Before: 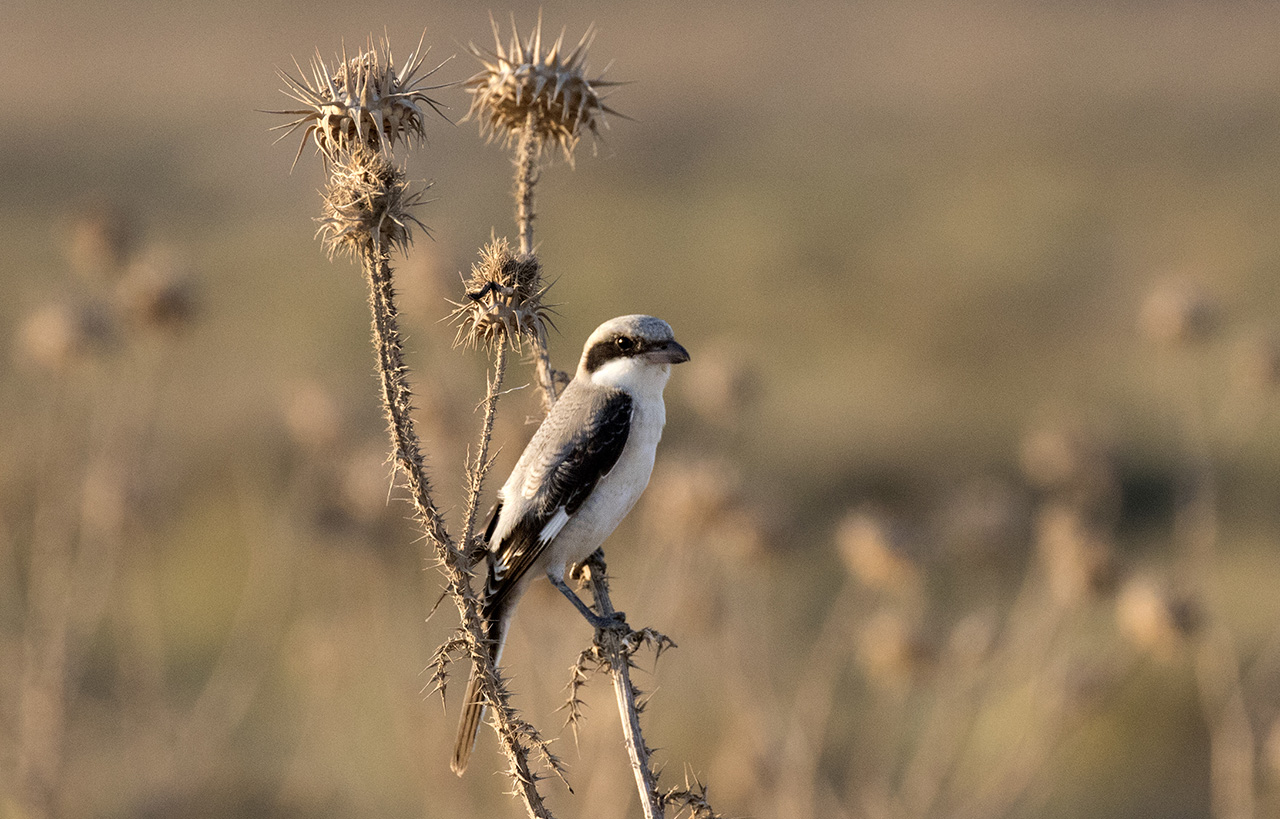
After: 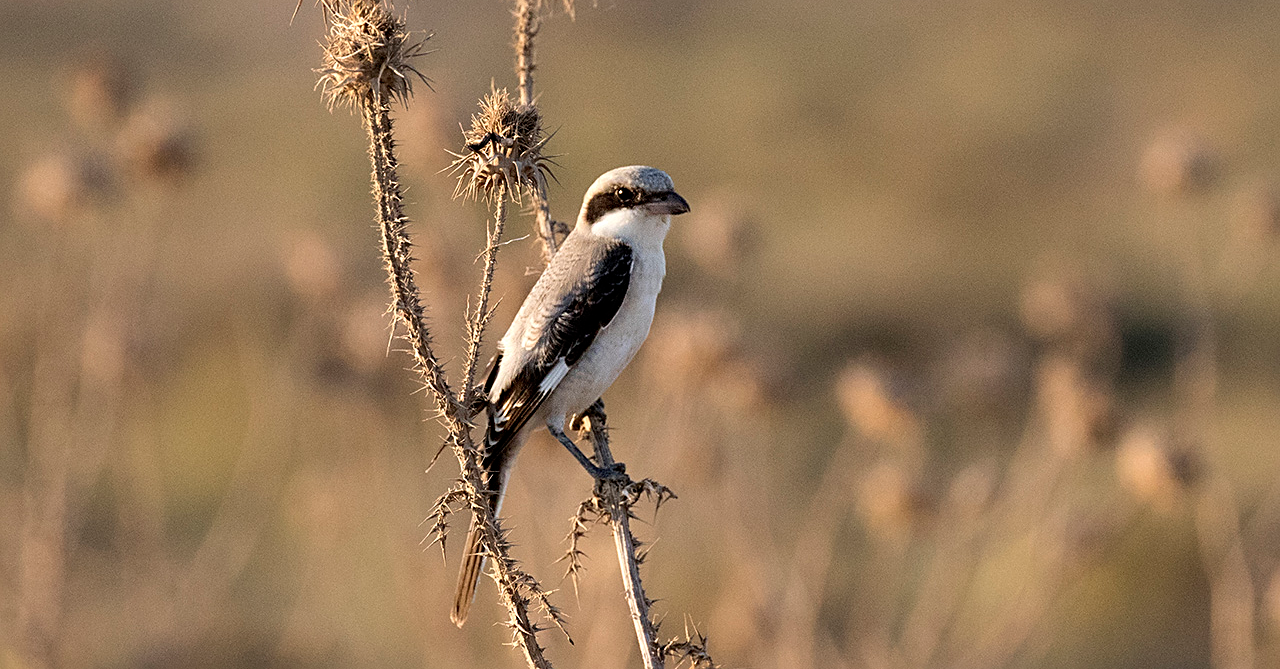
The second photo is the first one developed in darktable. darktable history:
crop and rotate: top 18.212%
color calibration: illuminant same as pipeline (D50), adaptation XYZ, x 0.346, y 0.358, temperature 5018.15 K
sharpen: on, module defaults
